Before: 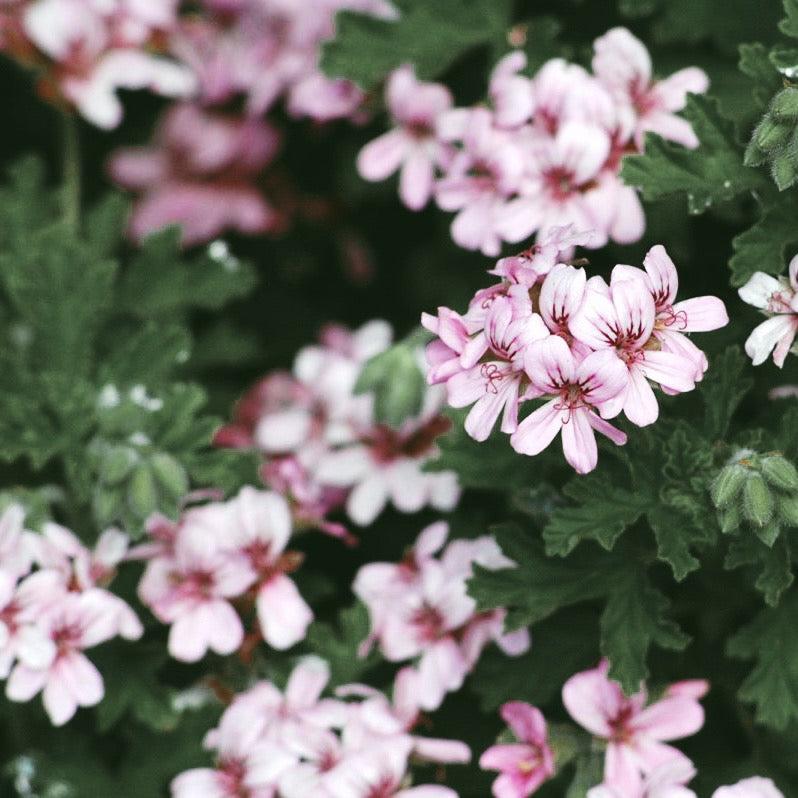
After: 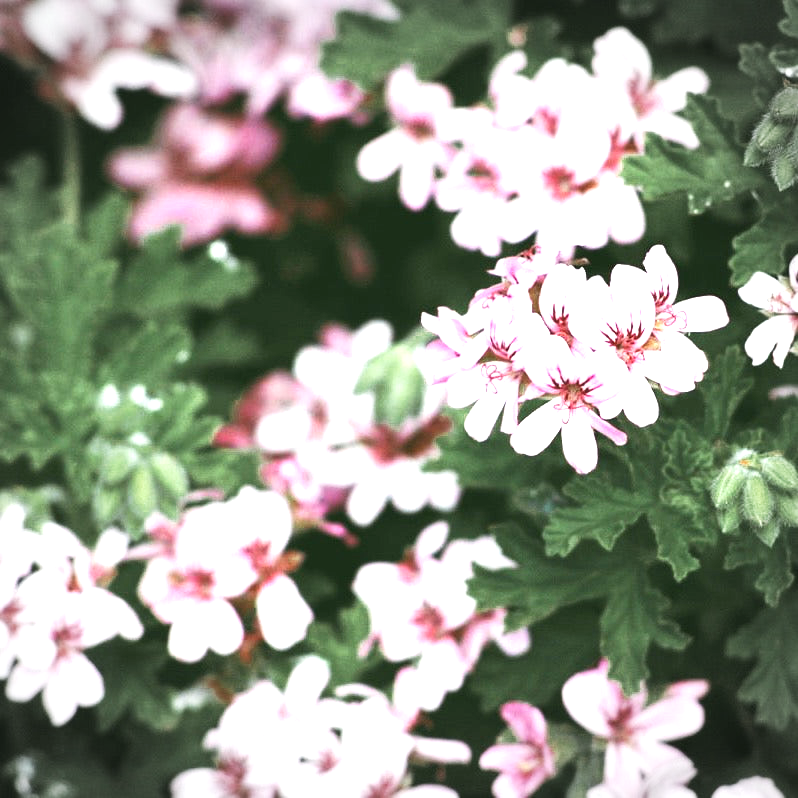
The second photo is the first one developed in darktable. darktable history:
tone curve: curves: ch0 [(0, 0.012) (0.056, 0.046) (0.218, 0.213) (0.606, 0.62) (0.82, 0.846) (1, 1)]; ch1 [(0, 0) (0.226, 0.261) (0.403, 0.437) (0.469, 0.472) (0.495, 0.499) (0.508, 0.503) (0.545, 0.555) (0.59, 0.598) (0.686, 0.728) (1, 1)]; ch2 [(0, 0) (0.269, 0.299) (0.459, 0.45) (0.498, 0.499) (0.523, 0.512) (0.568, 0.558) (0.634, 0.617) (0.698, 0.677) (0.806, 0.769) (1, 1)], preserve colors none
exposure: black level correction 0, exposure 1.344 EV, compensate highlight preservation false
vignetting: fall-off start 88.4%, fall-off radius 44.01%, width/height ratio 1.165
